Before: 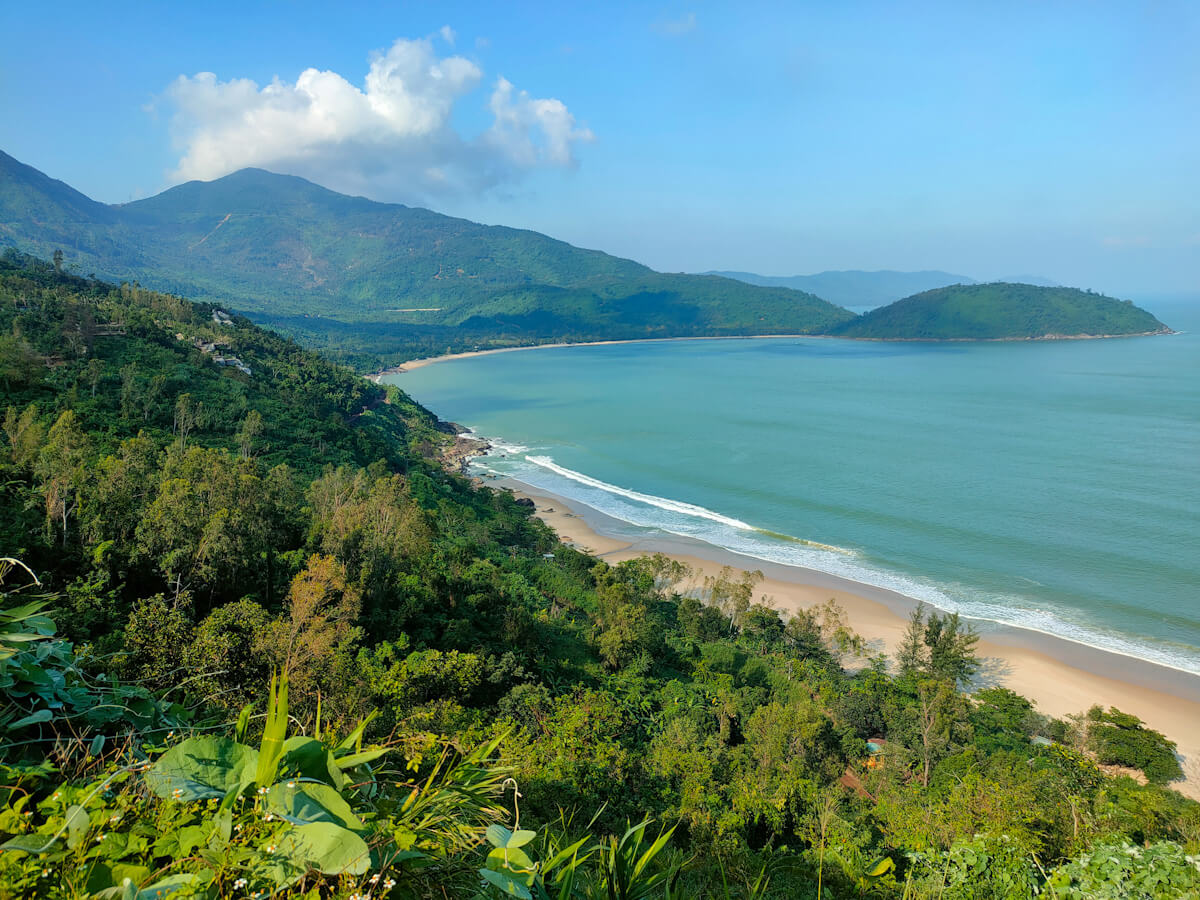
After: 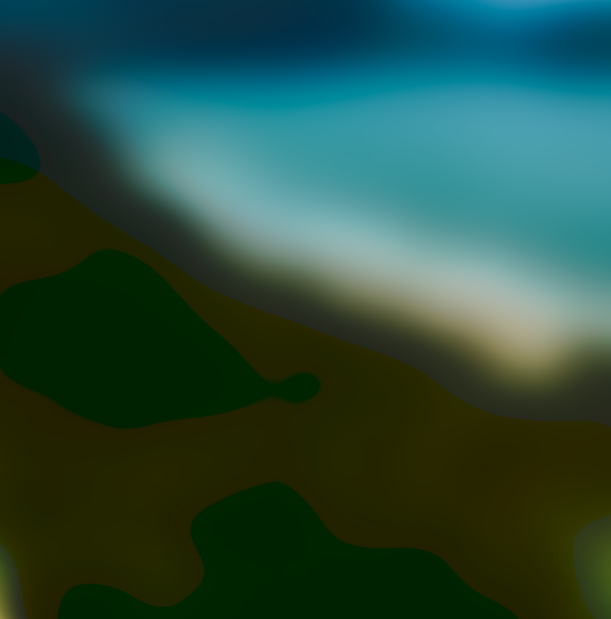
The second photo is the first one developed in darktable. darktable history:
local contrast: detail 117%
tone curve: curves: ch0 [(0, 0) (0.003, 0.108) (0.011, 0.113) (0.025, 0.113) (0.044, 0.121) (0.069, 0.132) (0.1, 0.145) (0.136, 0.158) (0.177, 0.182) (0.224, 0.215) (0.277, 0.27) (0.335, 0.341) (0.399, 0.424) (0.468, 0.528) (0.543, 0.622) (0.623, 0.721) (0.709, 0.79) (0.801, 0.846) (0.898, 0.871) (1, 1)], preserve colors none
lowpass: radius 31.92, contrast 1.72, brightness -0.98, saturation 0.94
crop and rotate: left 29.237%, top 31.152%, right 19.807%
